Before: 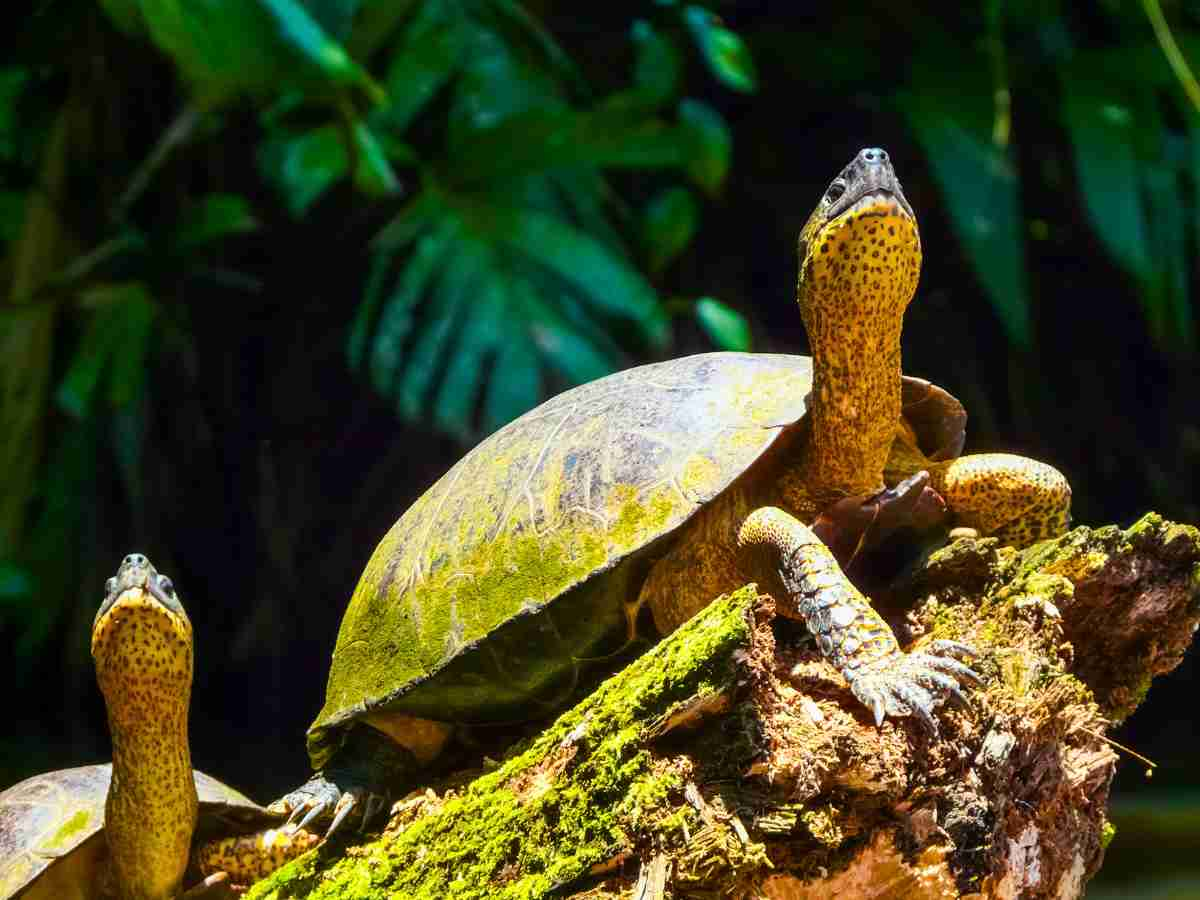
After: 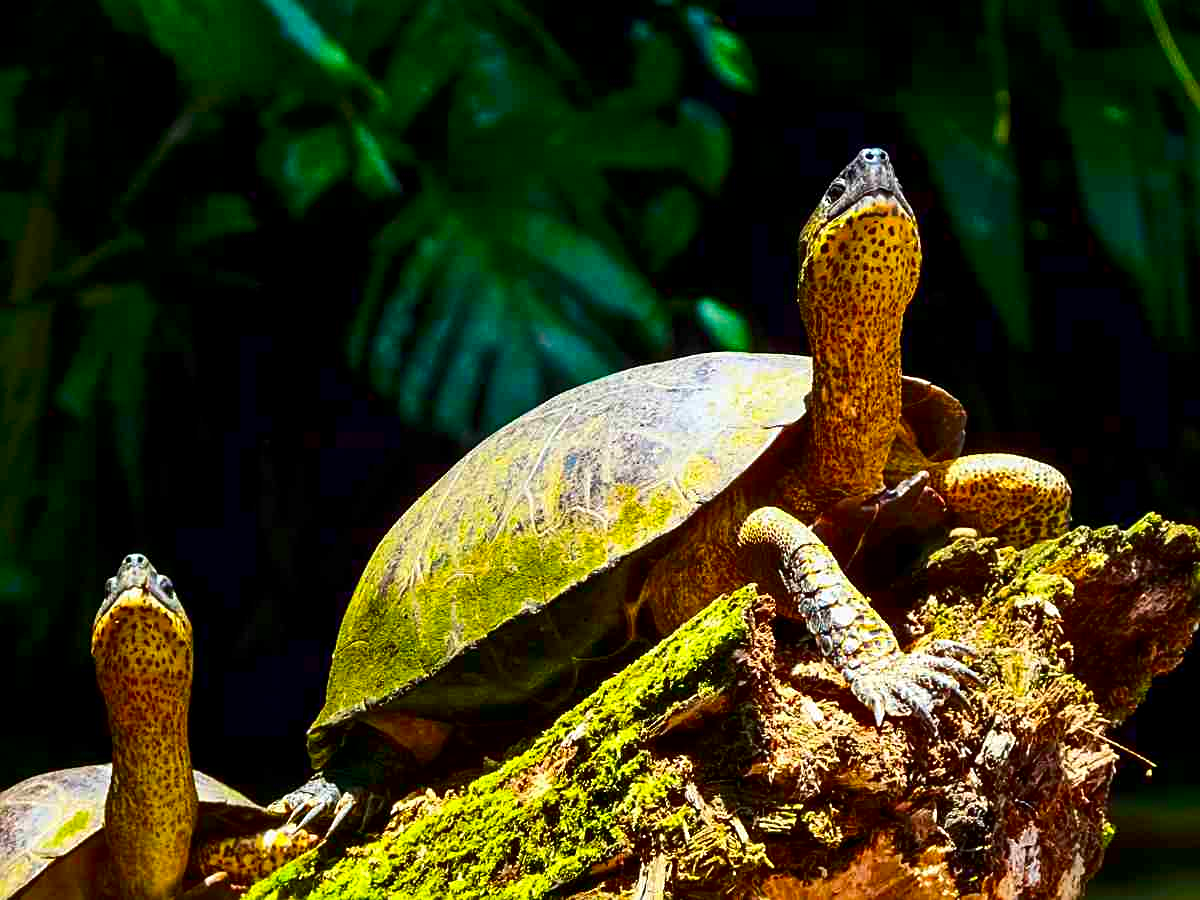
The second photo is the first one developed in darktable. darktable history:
contrast brightness saturation: contrast 0.119, brightness -0.122, saturation 0.198
exposure: black level correction 0.004, exposure 0.017 EV, compensate exposure bias true, compensate highlight preservation false
sharpen: on, module defaults
